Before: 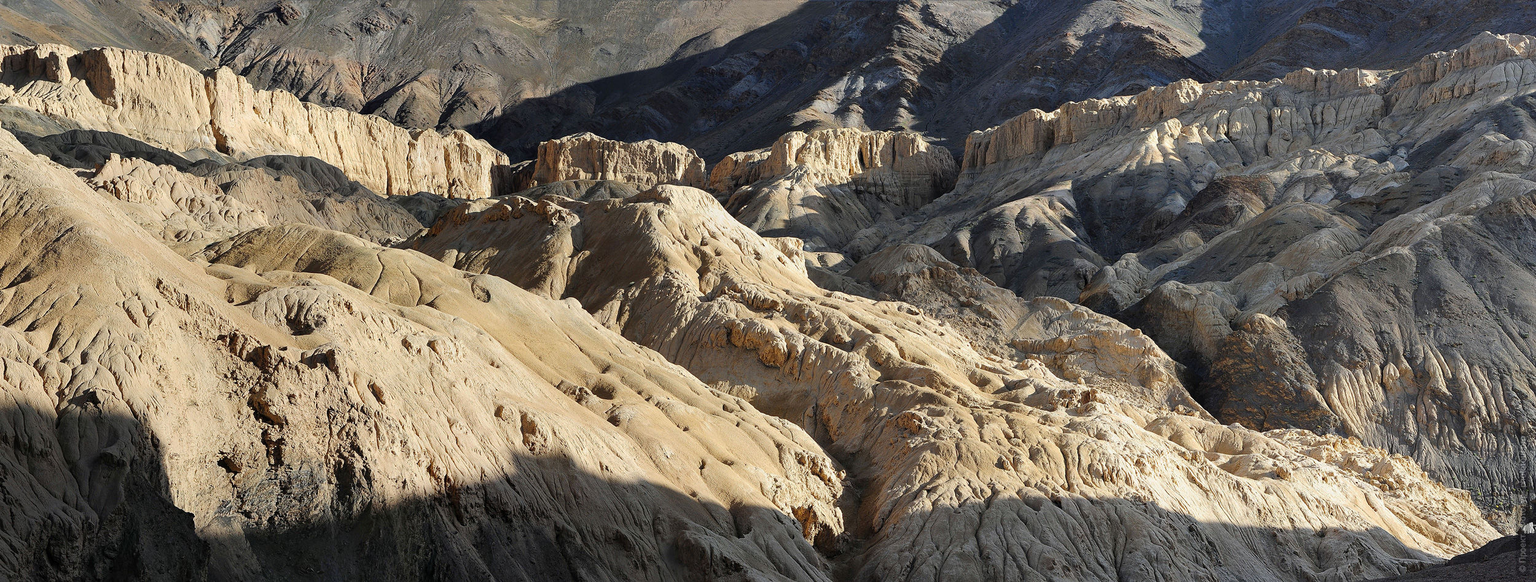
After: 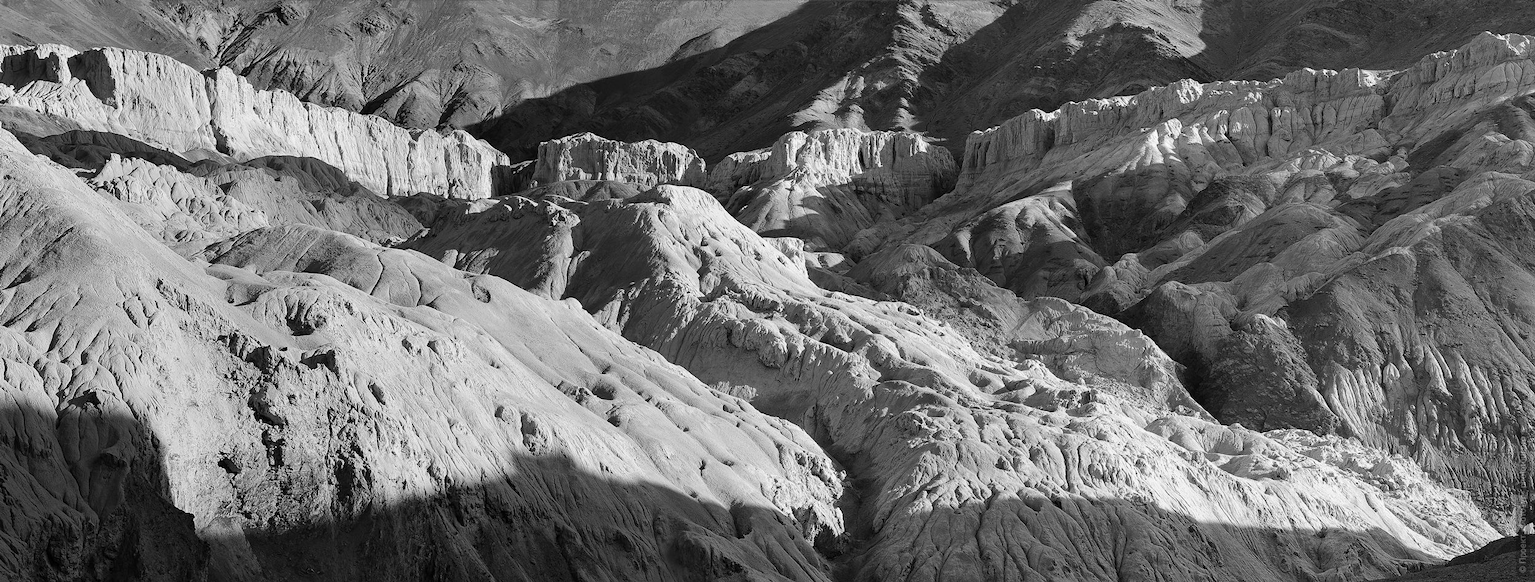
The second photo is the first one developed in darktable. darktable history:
shadows and highlights: shadows 20.91, highlights -35.45, soften with gaussian
color contrast: green-magenta contrast 0, blue-yellow contrast 0
